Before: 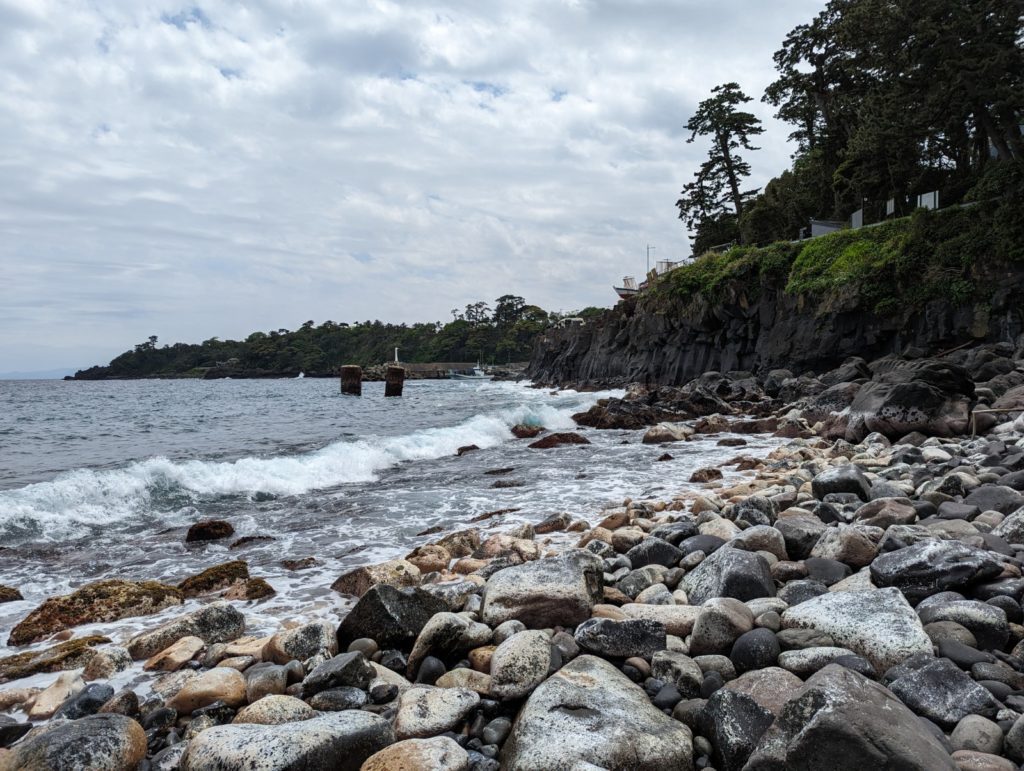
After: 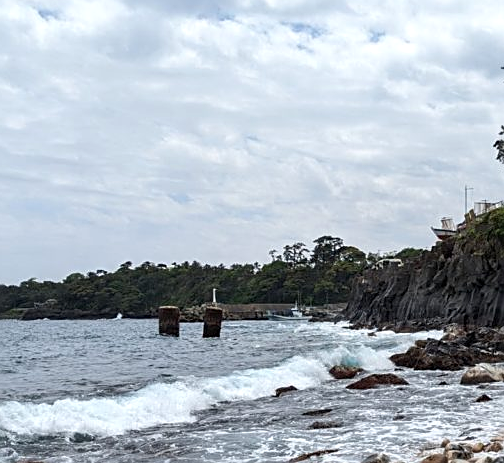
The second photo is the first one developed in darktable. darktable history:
crop: left 17.835%, top 7.675%, right 32.881%, bottom 32.213%
exposure: exposure 0.178 EV, compensate exposure bias true, compensate highlight preservation false
sharpen: on, module defaults
